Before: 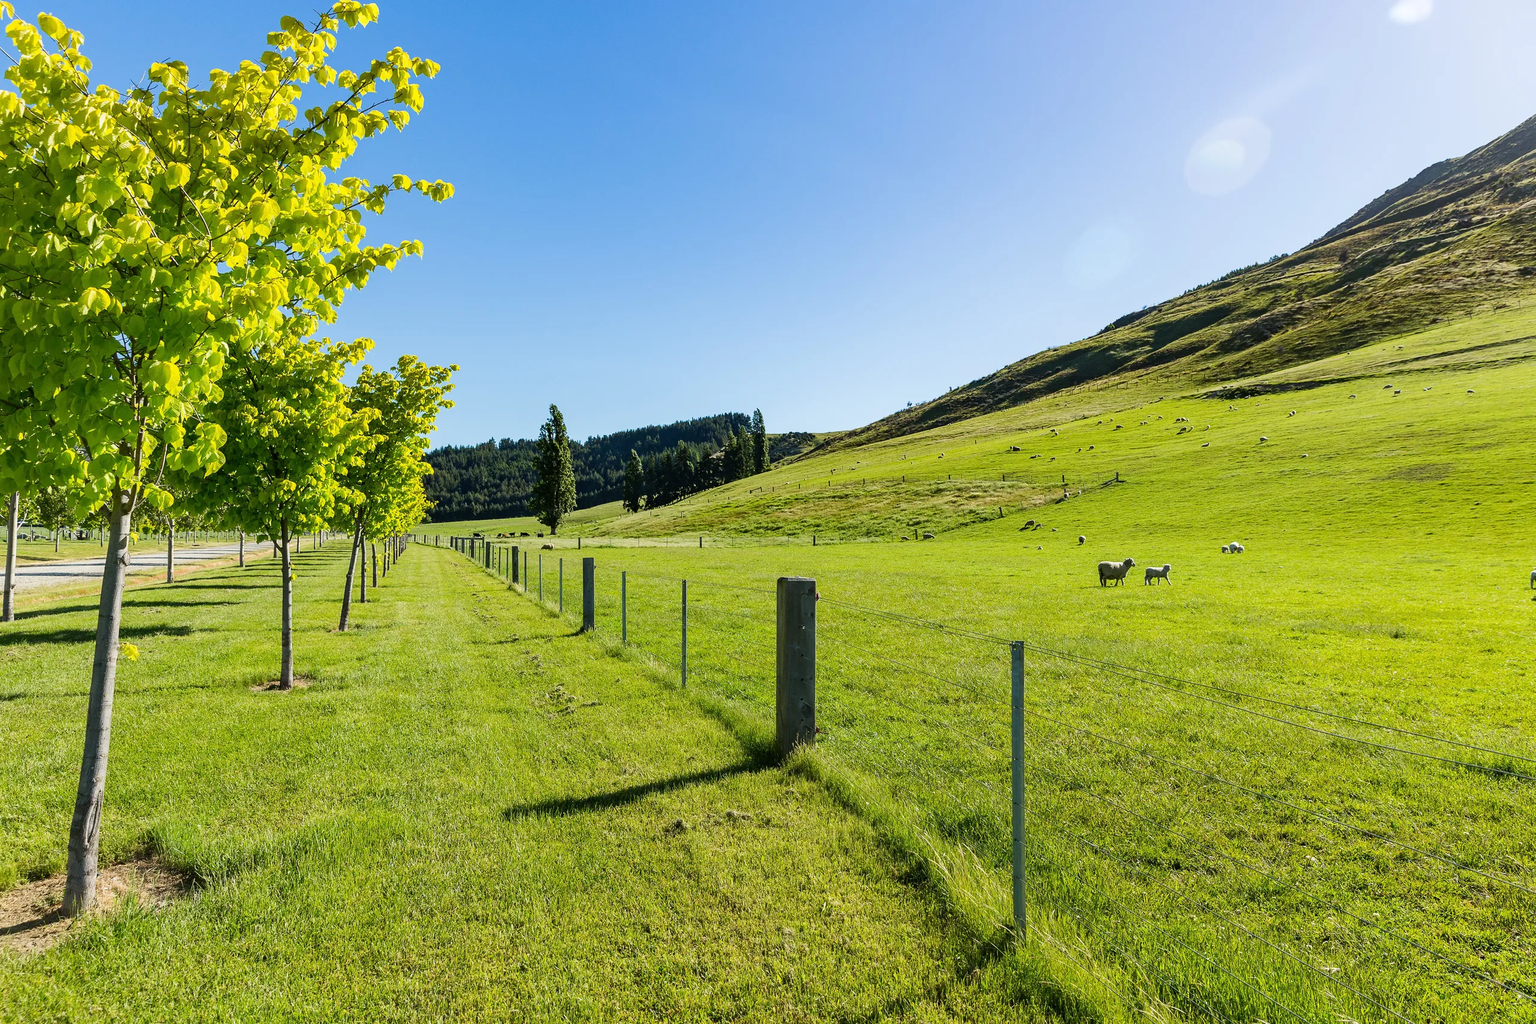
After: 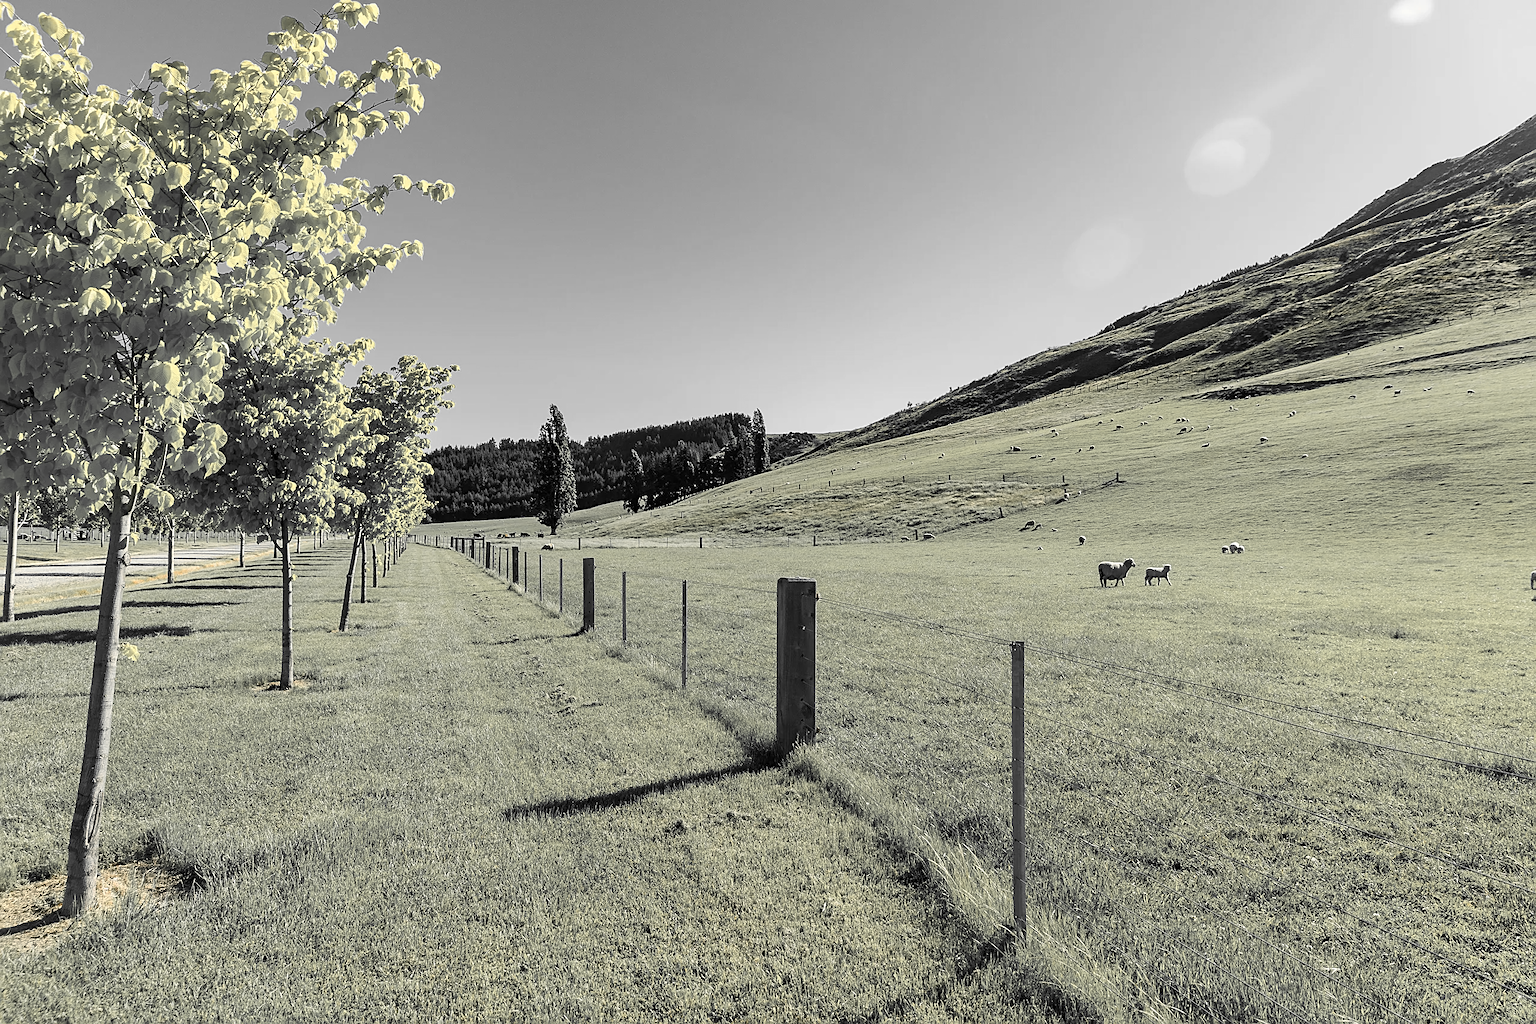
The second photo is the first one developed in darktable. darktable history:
exposure: black level correction 0.001, exposure 0.014 EV, compensate highlight preservation false
color zones: curves: ch0 [(0, 0.447) (0.184, 0.543) (0.323, 0.476) (0.429, 0.445) (0.571, 0.443) (0.714, 0.451) (0.857, 0.452) (1, 0.447)]; ch1 [(0, 0.464) (0.176, 0.46) (0.287, 0.177) (0.429, 0.002) (0.571, 0) (0.714, 0) (0.857, 0) (1, 0.464)], mix 20%
color correction: highlights a* -0.482, highlights b* 9.48, shadows a* -9.48, shadows b* 0.803
sharpen: on, module defaults
